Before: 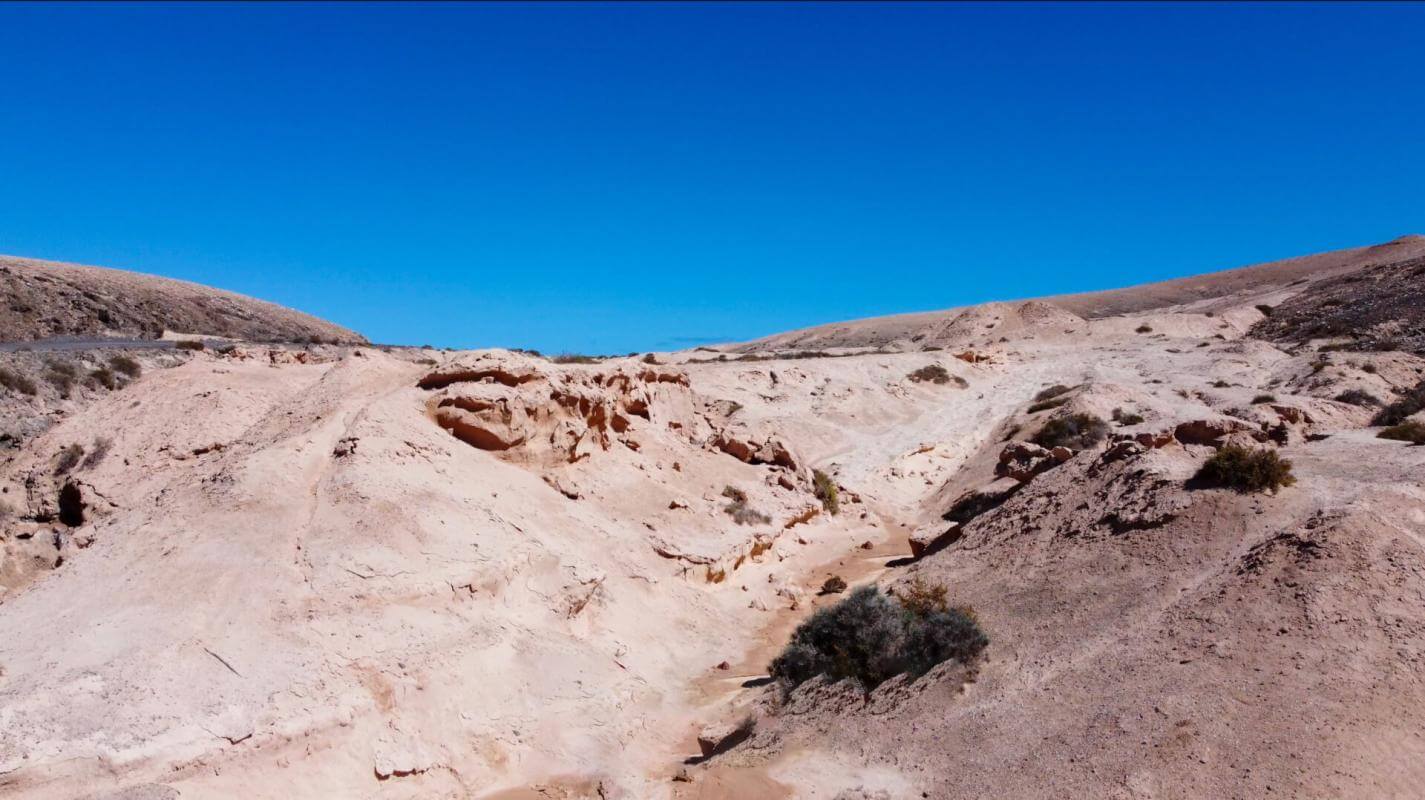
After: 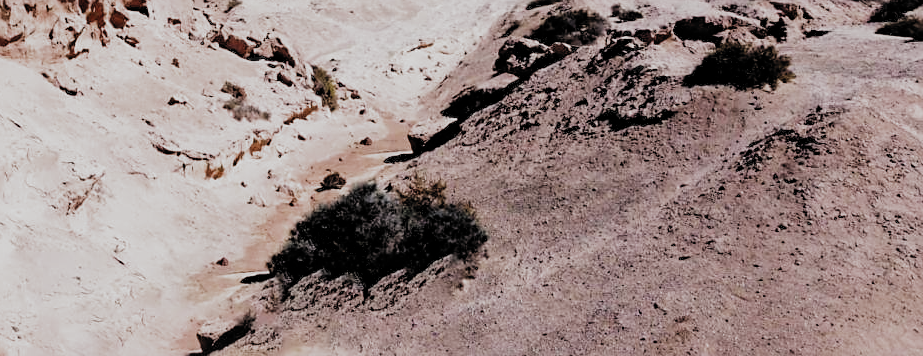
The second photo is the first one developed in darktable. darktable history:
crop and rotate: left 35.194%, top 50.642%, bottom 4.791%
sharpen: on, module defaults
filmic rgb: black relative exposure -5.12 EV, white relative exposure 3.96 EV, hardness 2.9, contrast 1.297, highlights saturation mix -29.8%, add noise in highlights 0, preserve chrominance max RGB, color science v3 (2019), use custom middle-gray values true, iterations of high-quality reconstruction 0, contrast in highlights soft
